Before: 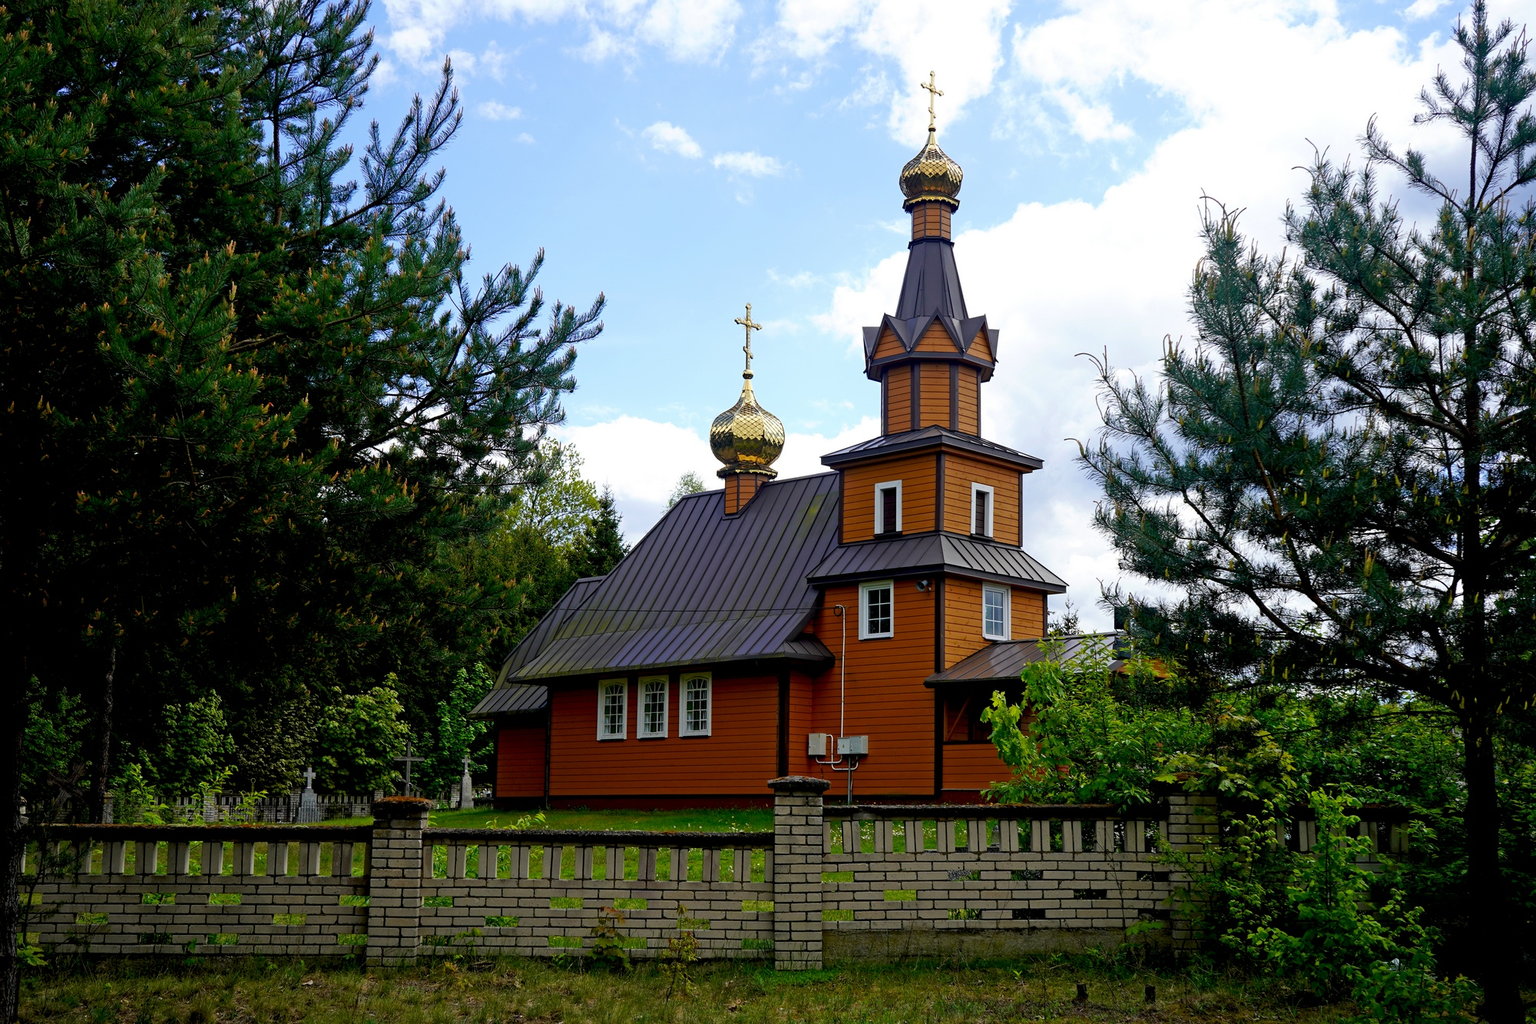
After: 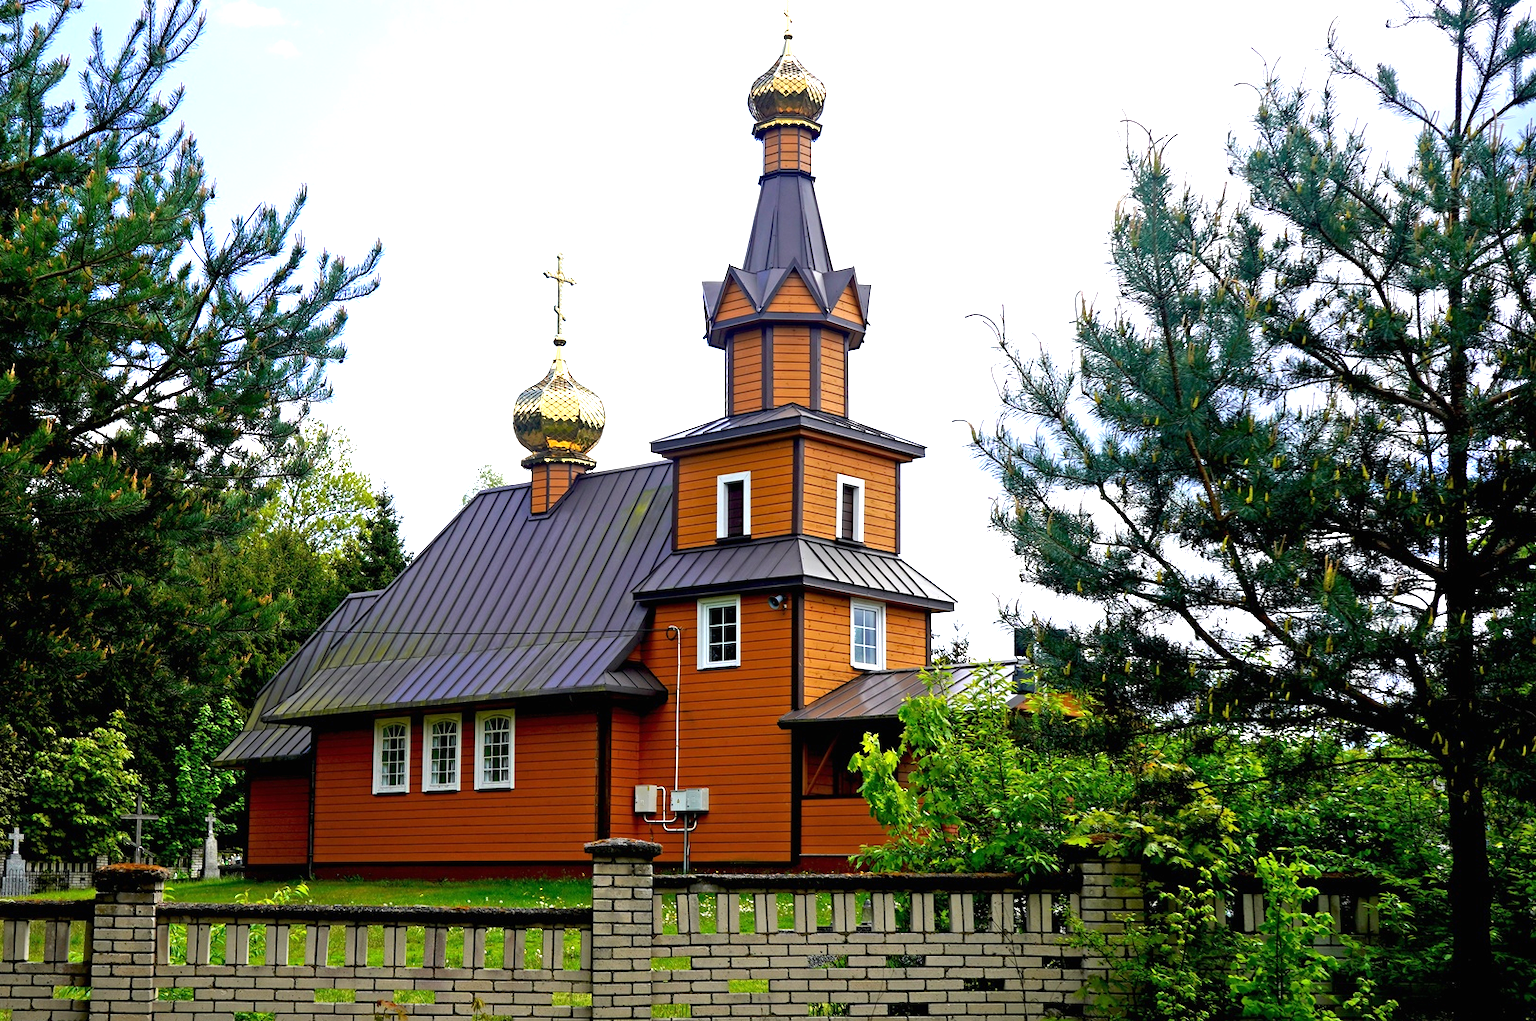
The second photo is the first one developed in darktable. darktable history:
exposure: black level correction 0, exposure 1.2 EV, compensate highlight preservation false
crop: left 19.349%, top 9.777%, right 0%, bottom 9.705%
